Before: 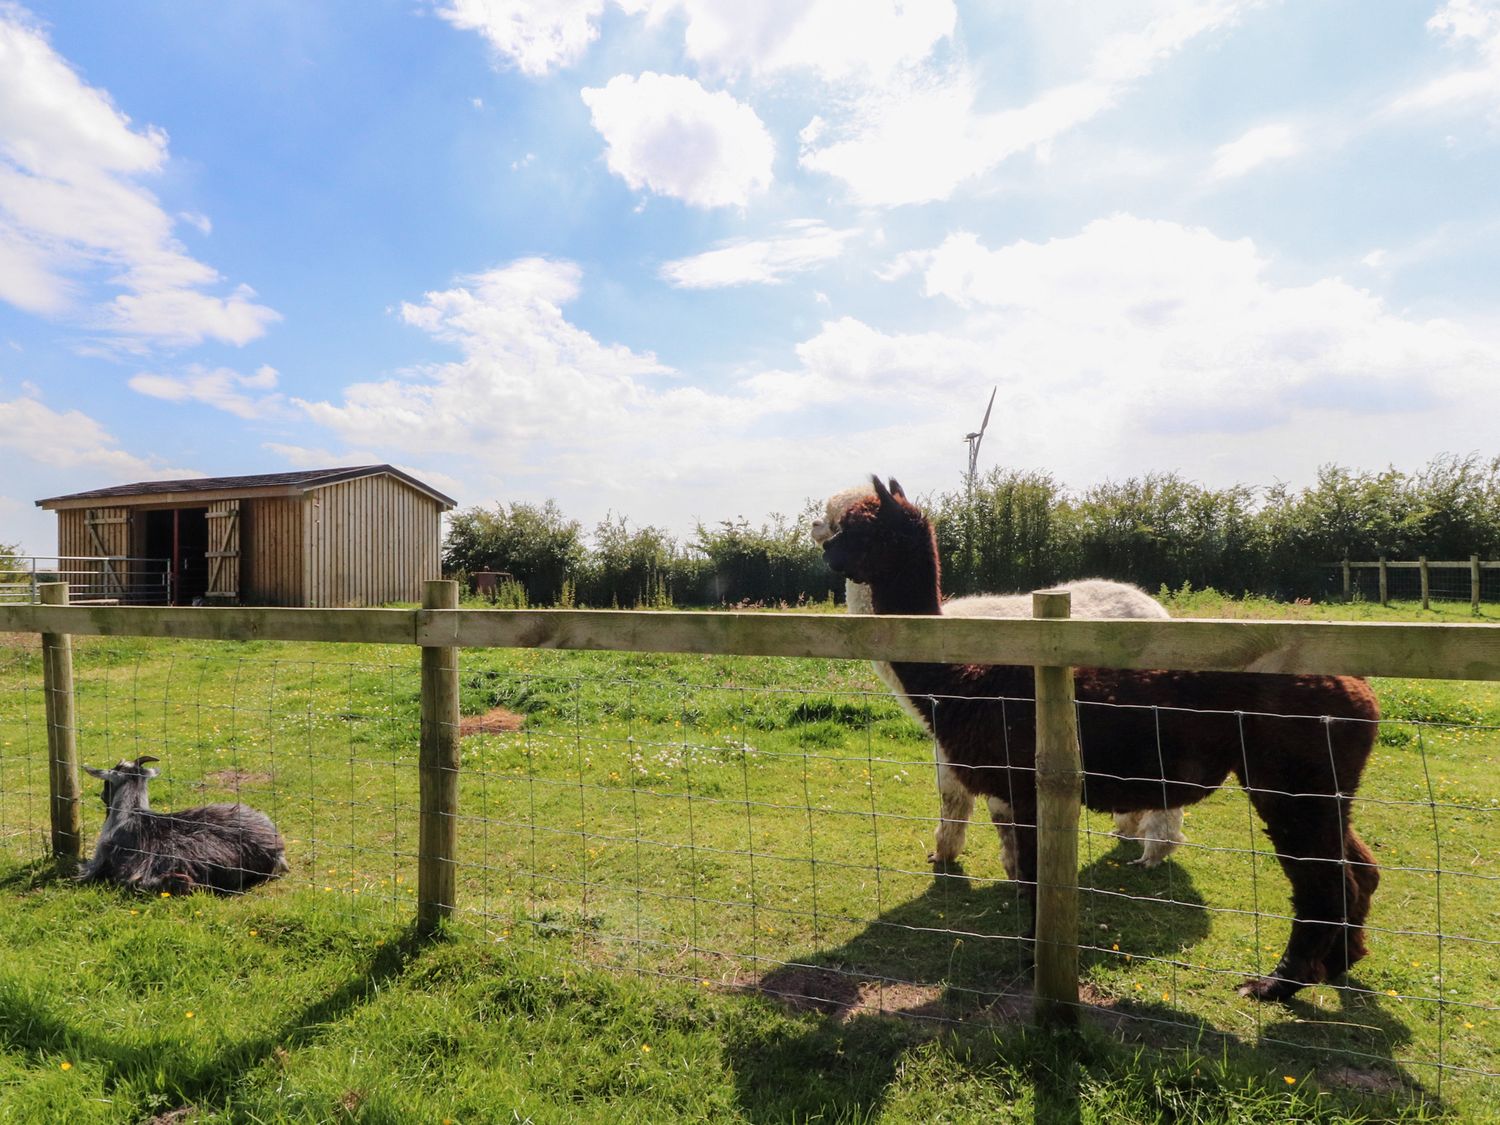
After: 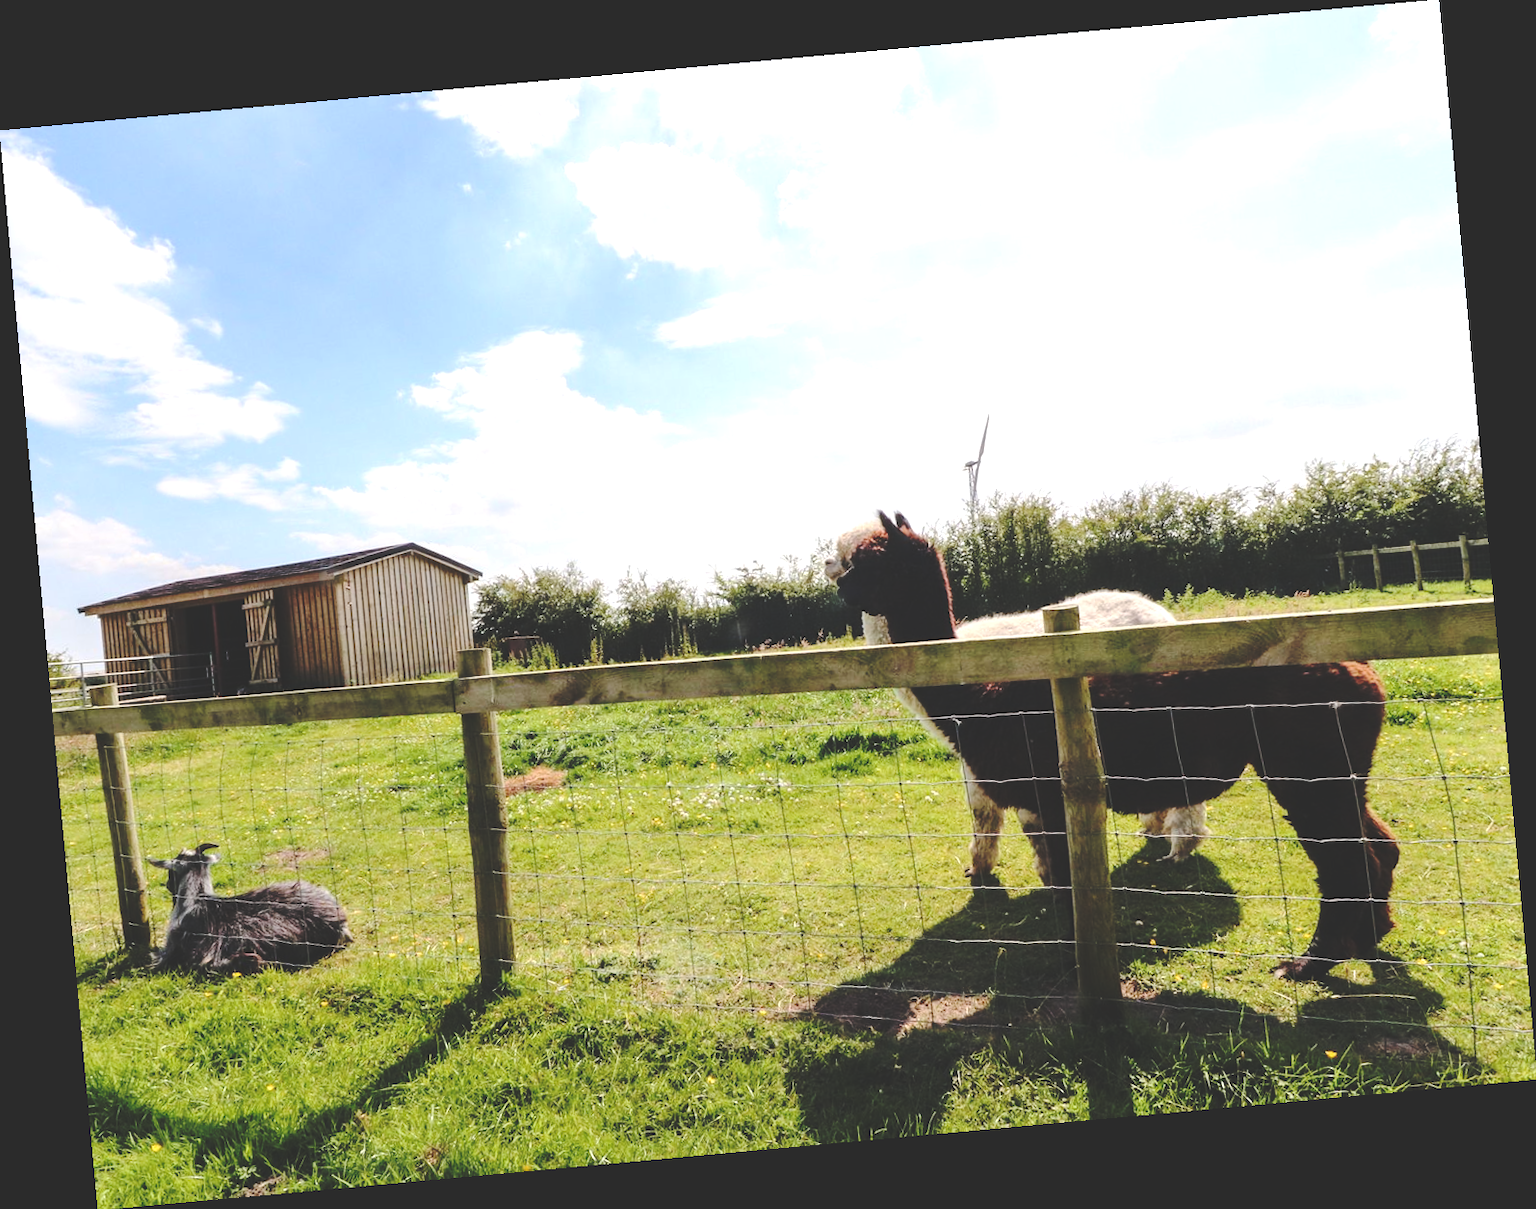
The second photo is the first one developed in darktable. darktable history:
base curve: curves: ch0 [(0, 0.024) (0.055, 0.065) (0.121, 0.166) (0.236, 0.319) (0.693, 0.726) (1, 1)], preserve colors none
exposure: exposure 0.127 EV, compensate highlight preservation false
rotate and perspective: rotation -5.2°, automatic cropping off
tone equalizer: -8 EV -0.417 EV, -7 EV -0.389 EV, -6 EV -0.333 EV, -5 EV -0.222 EV, -3 EV 0.222 EV, -2 EV 0.333 EV, -1 EV 0.389 EV, +0 EV 0.417 EV, edges refinement/feathering 500, mask exposure compensation -1.57 EV, preserve details no
